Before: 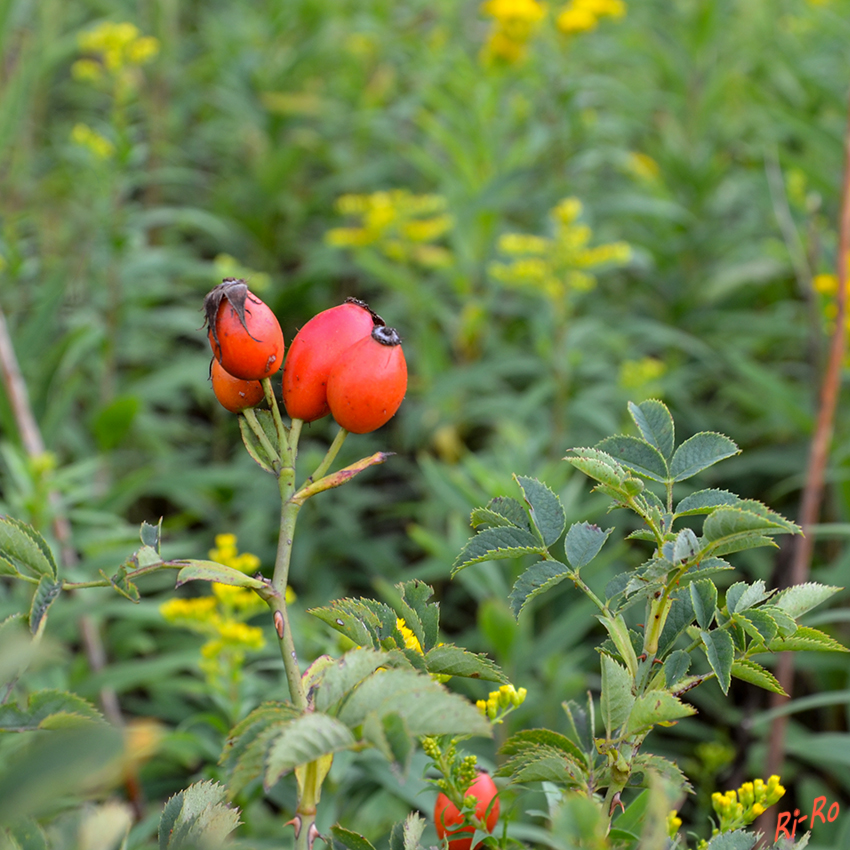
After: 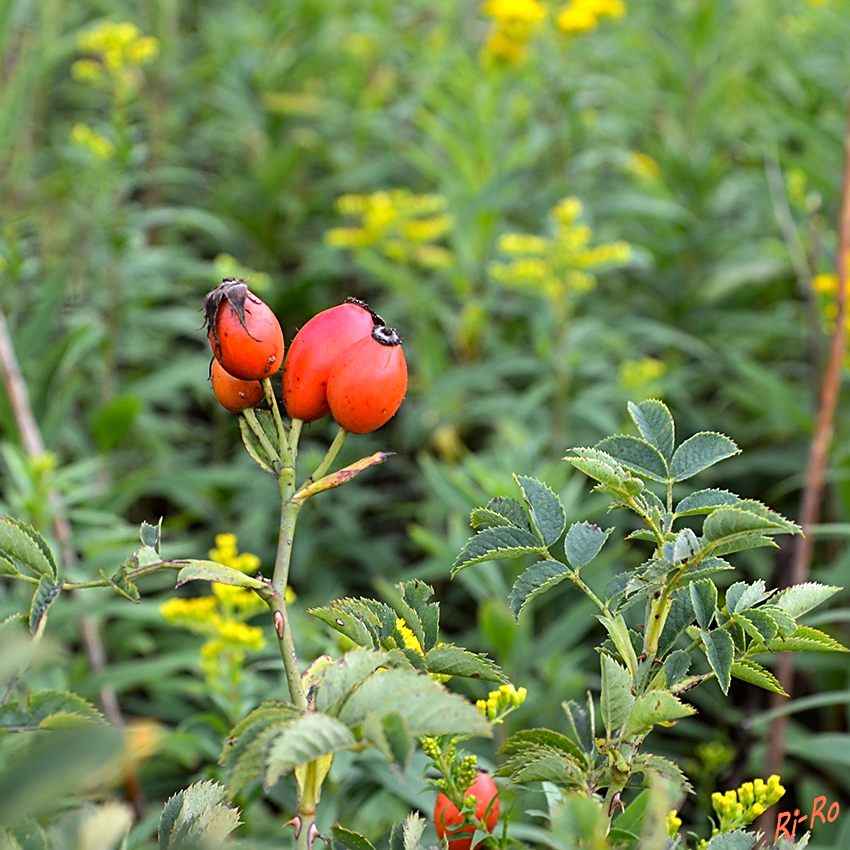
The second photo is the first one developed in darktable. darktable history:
sharpen: on, module defaults
tone equalizer: -8 EV -0.417 EV, -7 EV -0.389 EV, -6 EV -0.333 EV, -5 EV -0.222 EV, -3 EV 0.222 EV, -2 EV 0.333 EV, -1 EV 0.389 EV, +0 EV 0.417 EV, edges refinement/feathering 500, mask exposure compensation -1.57 EV, preserve details no
